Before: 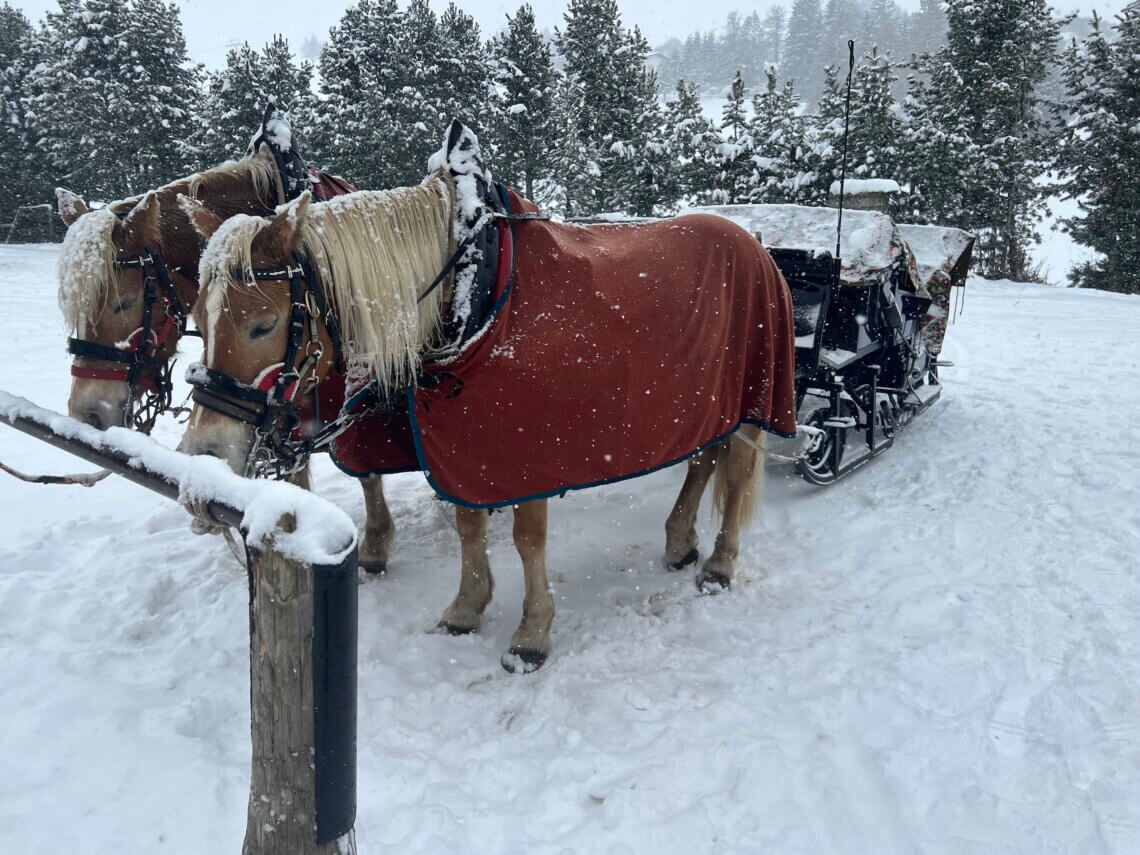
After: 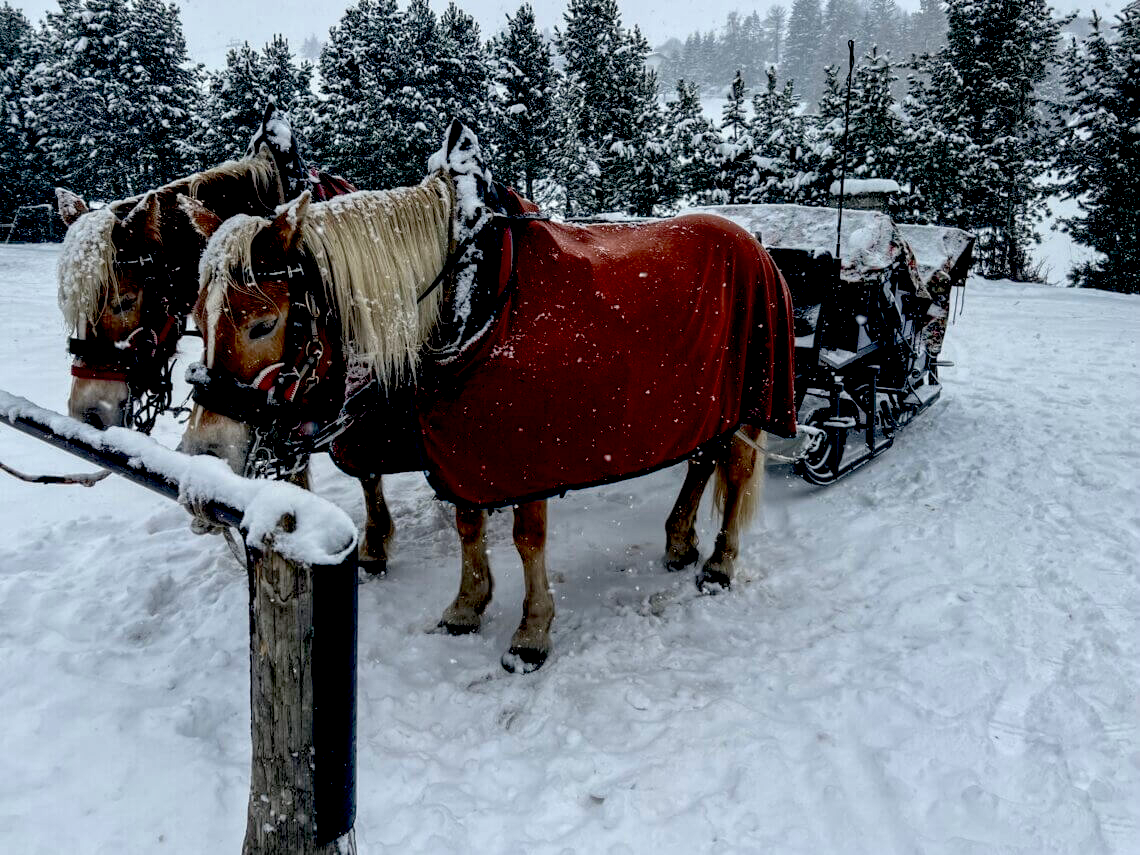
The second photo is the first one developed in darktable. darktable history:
local contrast: detail 130%
exposure: black level correction 0.056, compensate highlight preservation false
